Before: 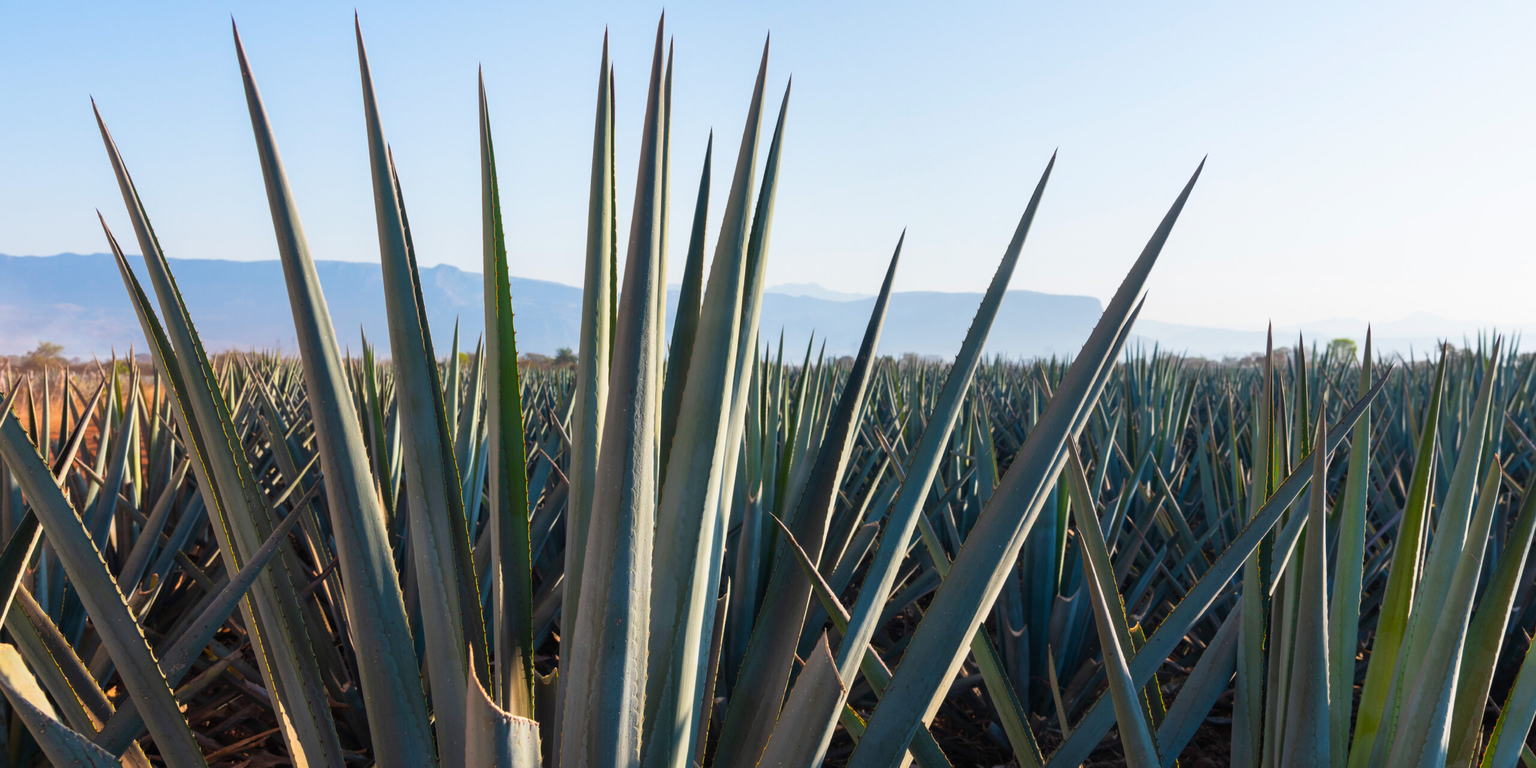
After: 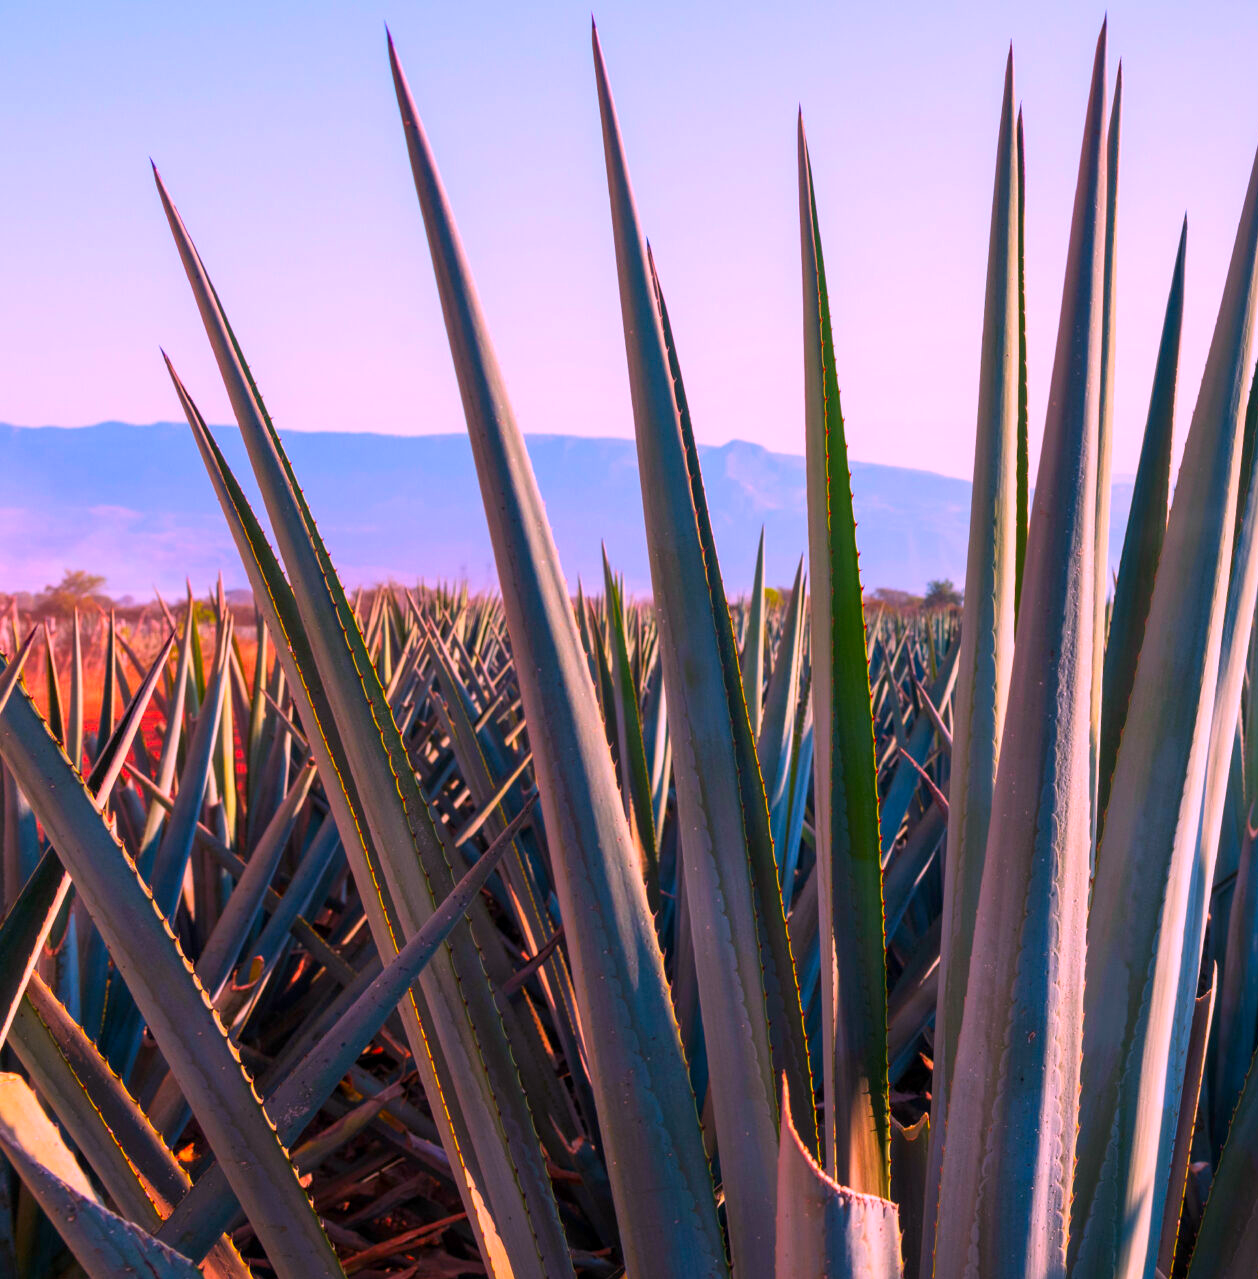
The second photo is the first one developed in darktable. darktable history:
local contrast: highlights 100%, shadows 100%, detail 120%, midtone range 0.2
color correction: highlights a* 19.5, highlights b* -11.53, saturation 1.69
crop and rotate: left 0%, top 0%, right 50.845%
